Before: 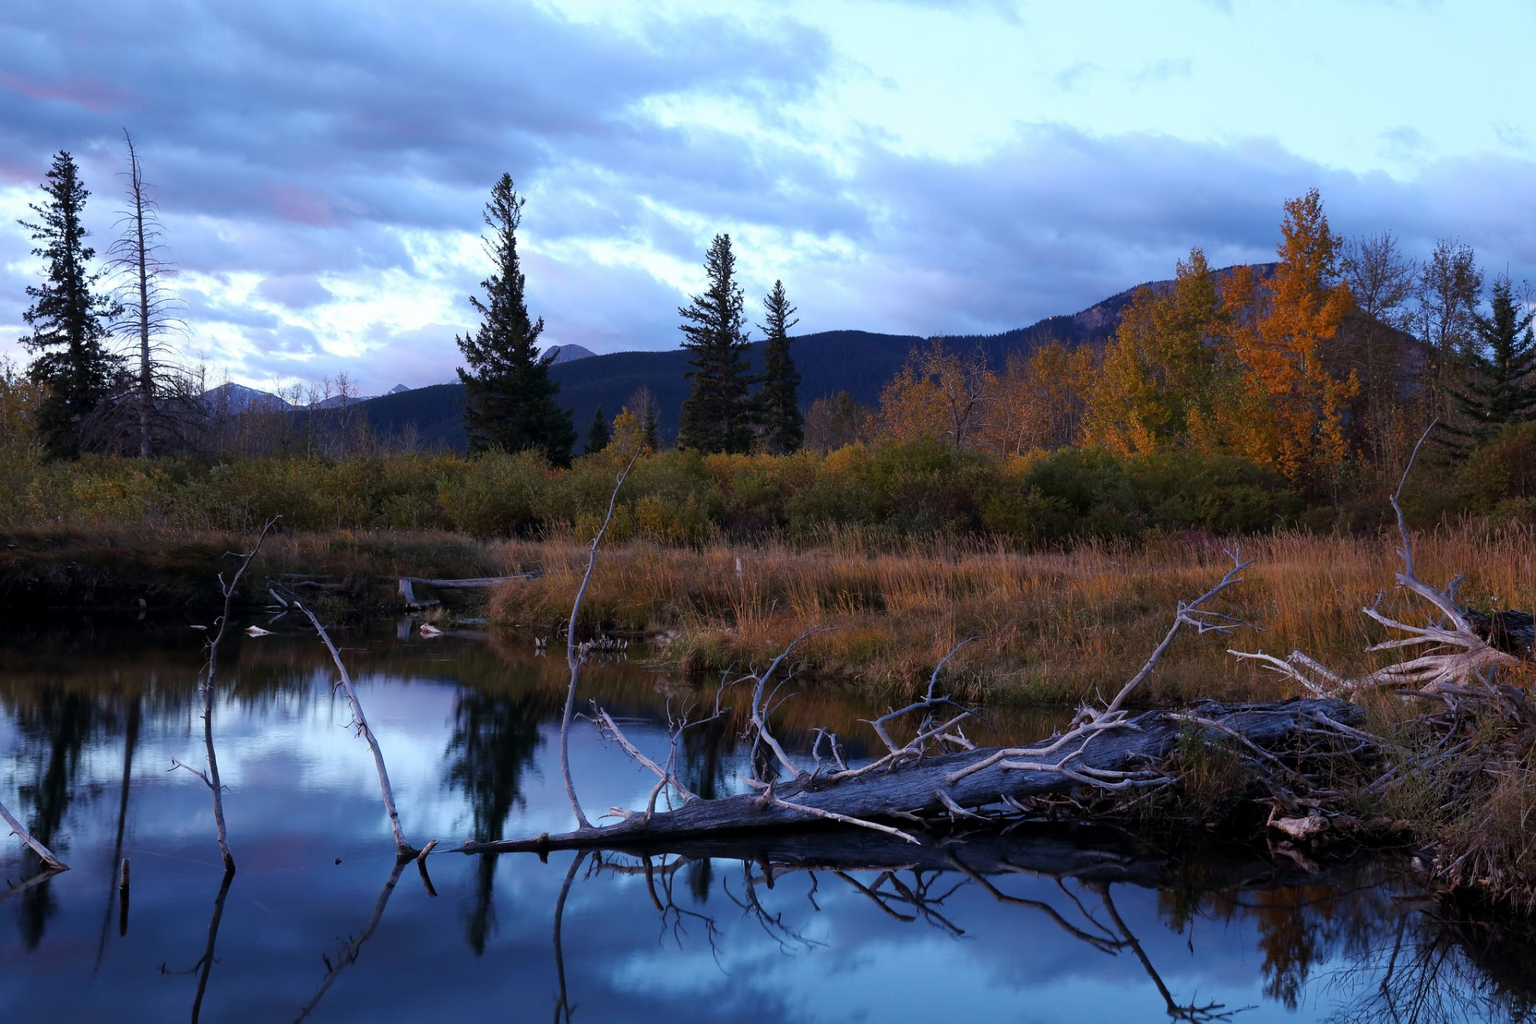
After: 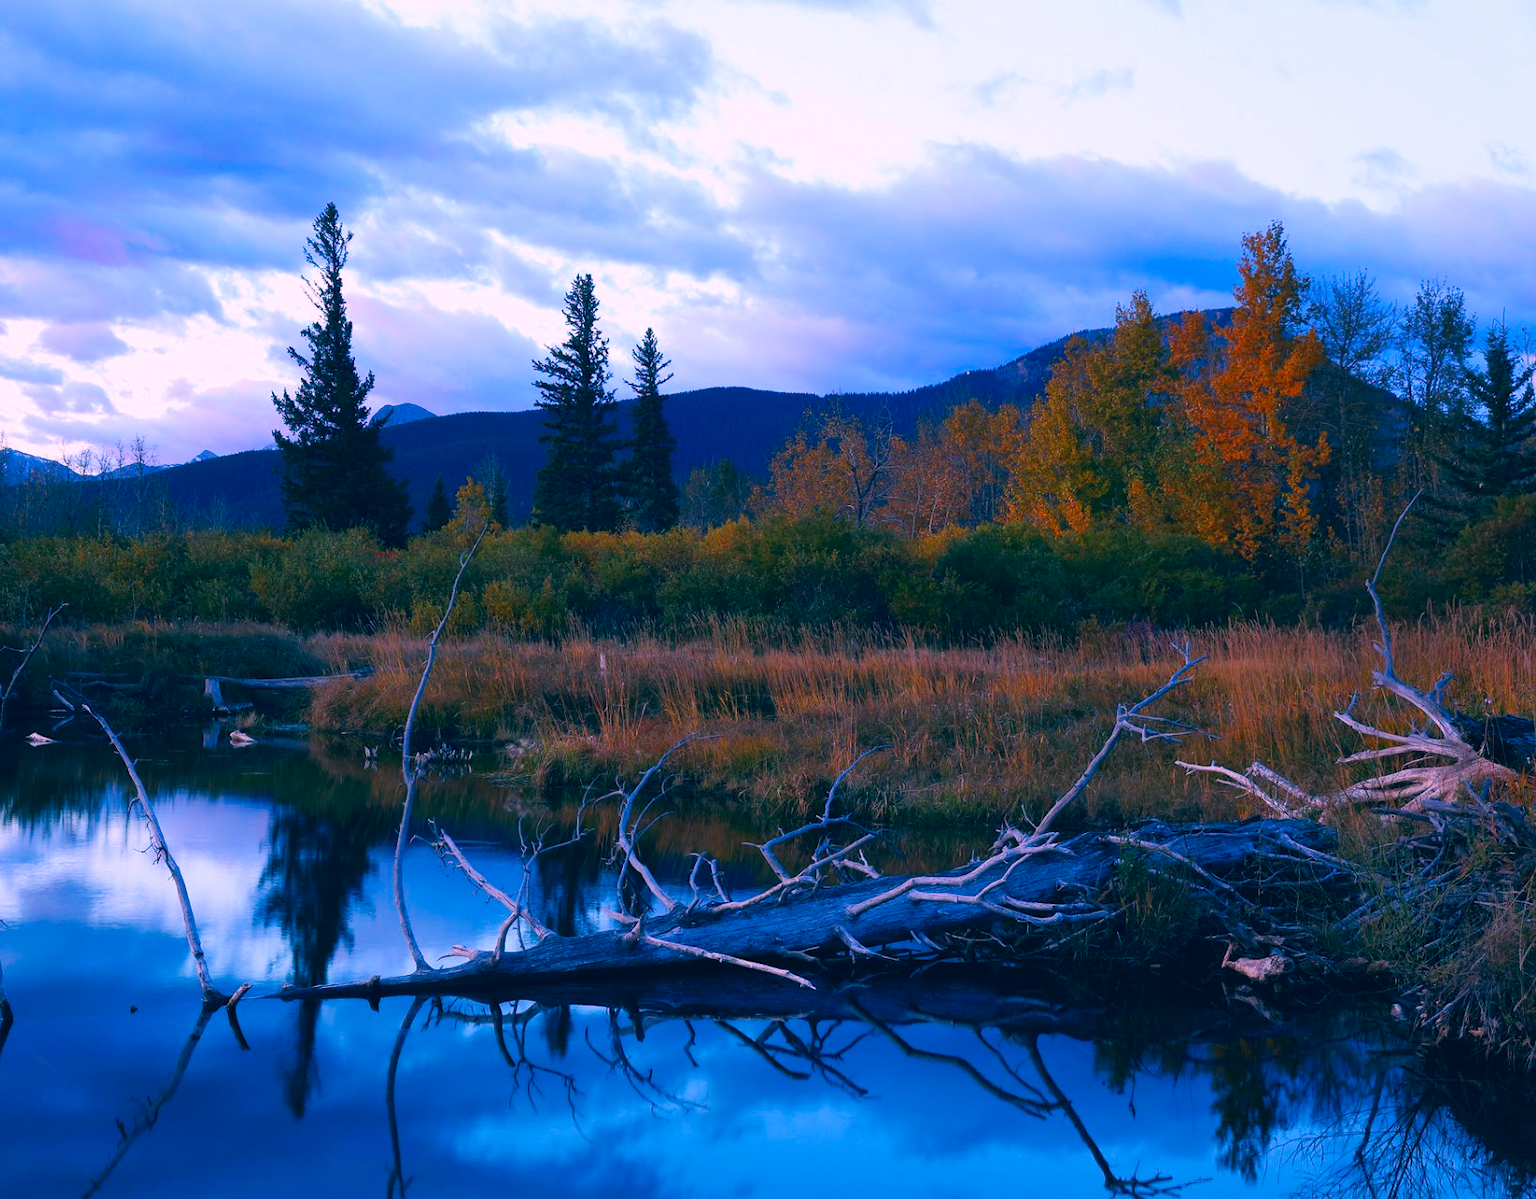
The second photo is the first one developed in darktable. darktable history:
crop and rotate: left 14.584%
color correction: highlights a* 17.03, highlights b* 0.205, shadows a* -15.38, shadows b* -14.56, saturation 1.5
